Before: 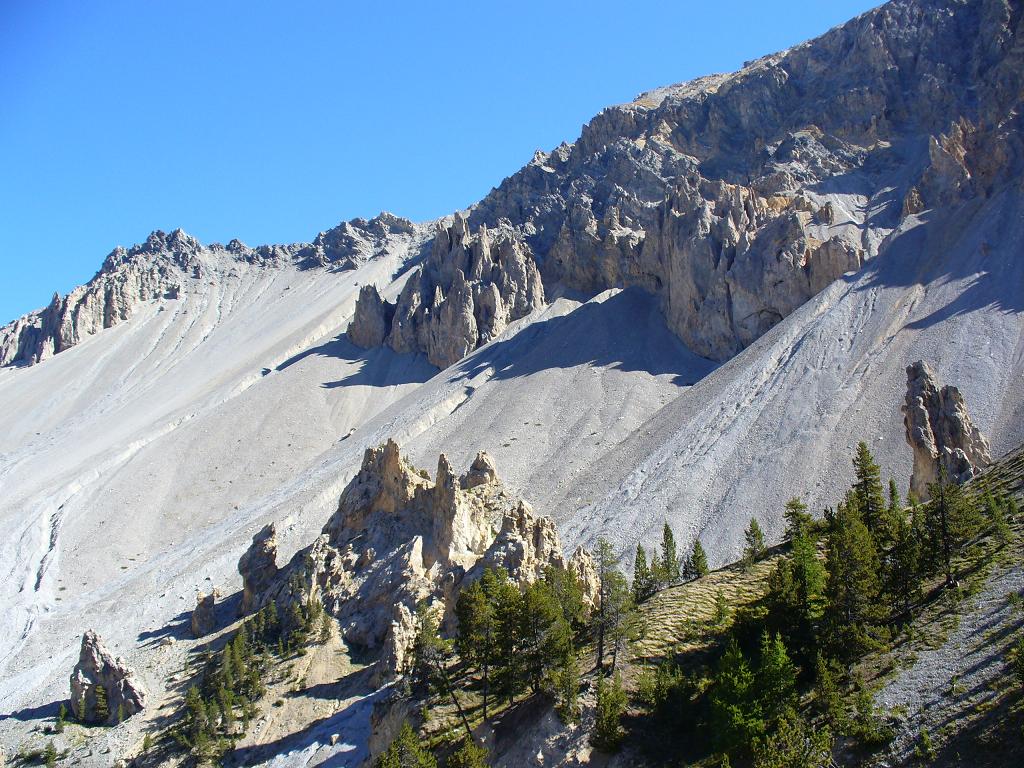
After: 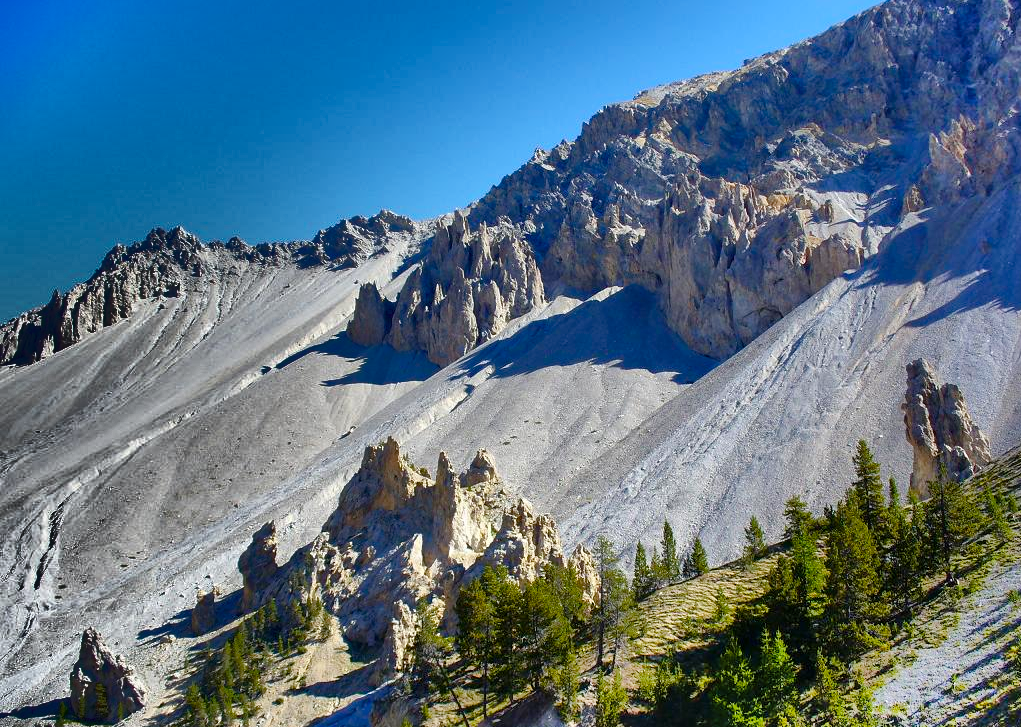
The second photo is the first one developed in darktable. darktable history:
exposure: exposure 0.074 EV, compensate highlight preservation false
shadows and highlights: radius 123.26, shadows 99.18, white point adjustment -3.16, highlights -98.63, highlights color adjustment 0.876%, soften with gaussian
crop: top 0.33%, right 0.265%, bottom 4.989%
local contrast: mode bilateral grid, contrast 20, coarseness 51, detail 120%, midtone range 0.2
color balance rgb: perceptual saturation grading › global saturation 20%, perceptual saturation grading › highlights -25.568%, perceptual saturation grading › shadows 49.349%, global vibrance 20.413%
